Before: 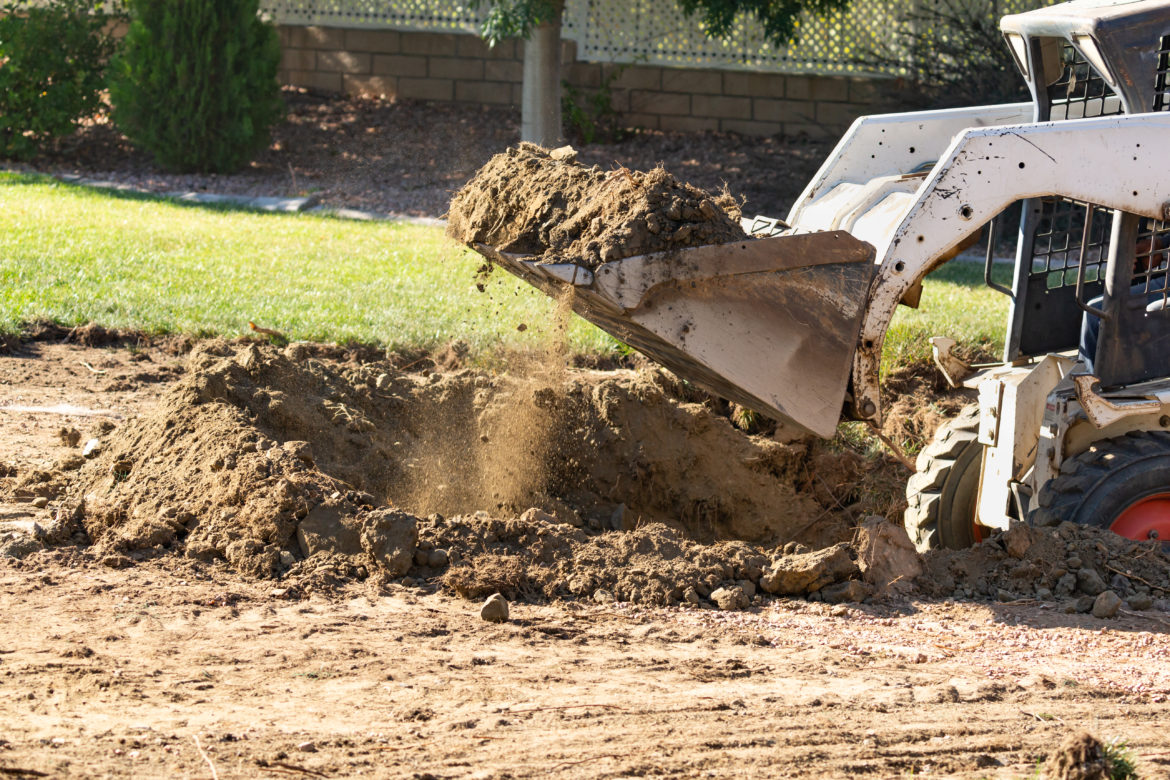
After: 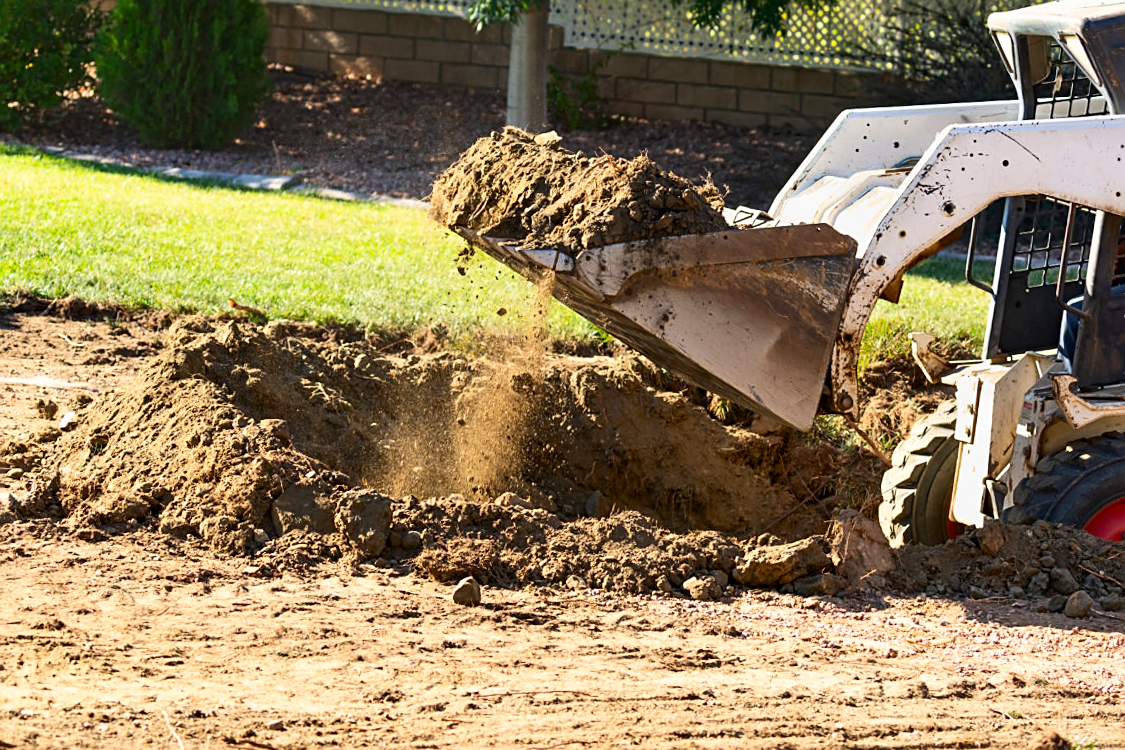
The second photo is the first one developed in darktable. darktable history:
sharpen: on, module defaults
contrast brightness saturation: contrast 0.176, saturation 0.297
crop and rotate: angle -1.54°
